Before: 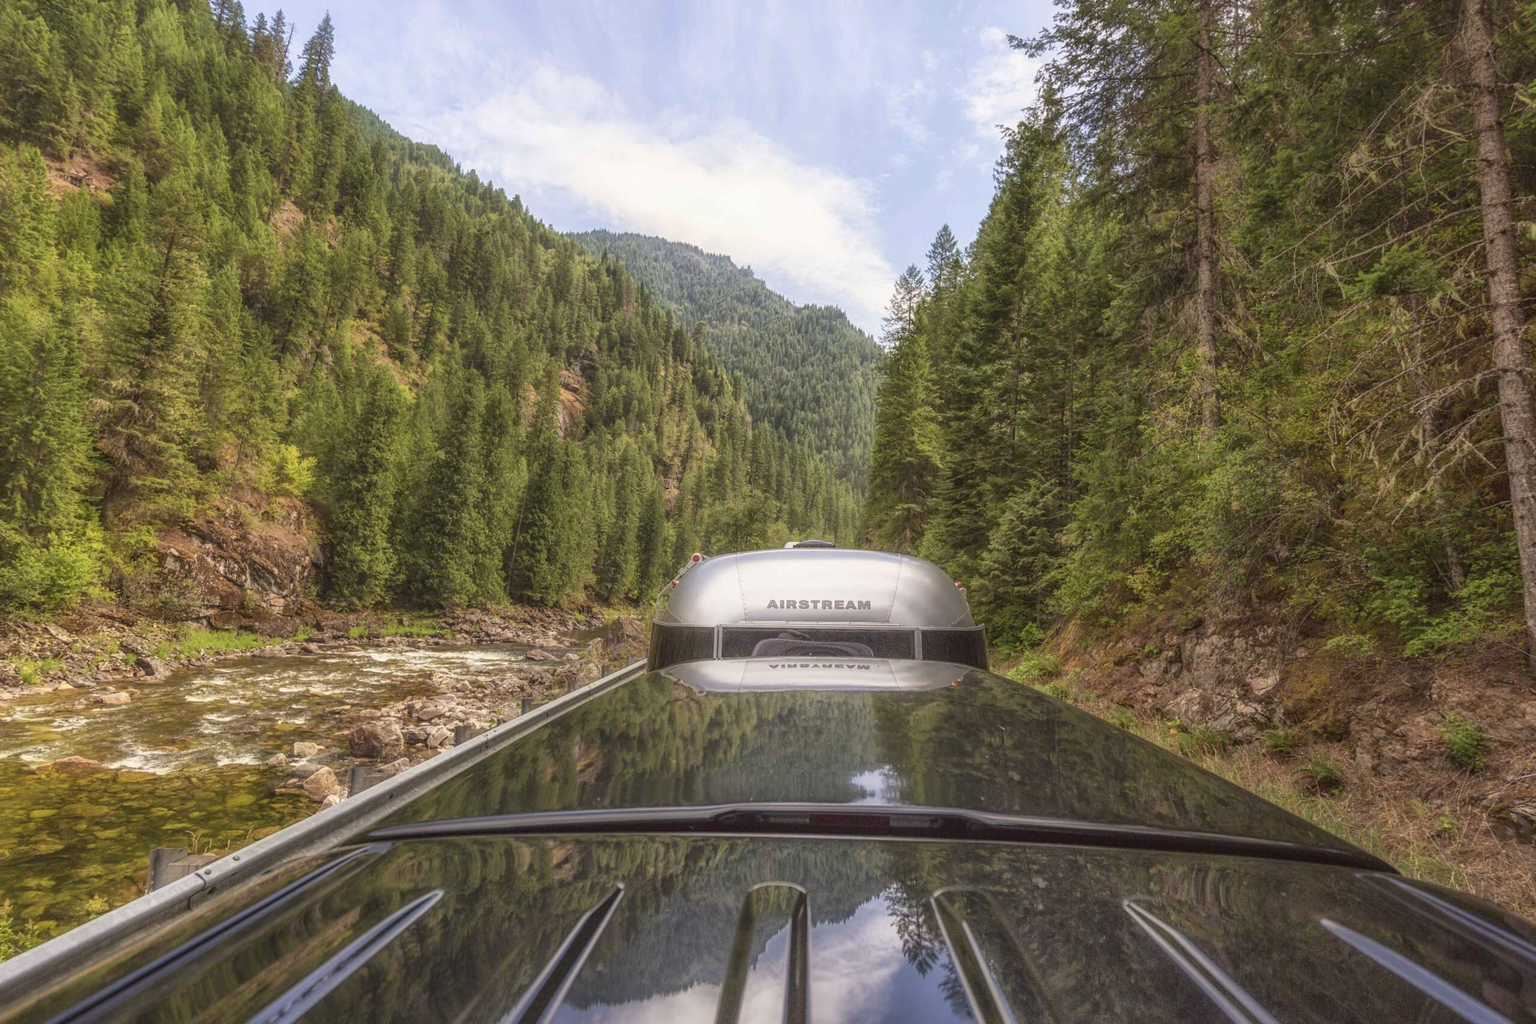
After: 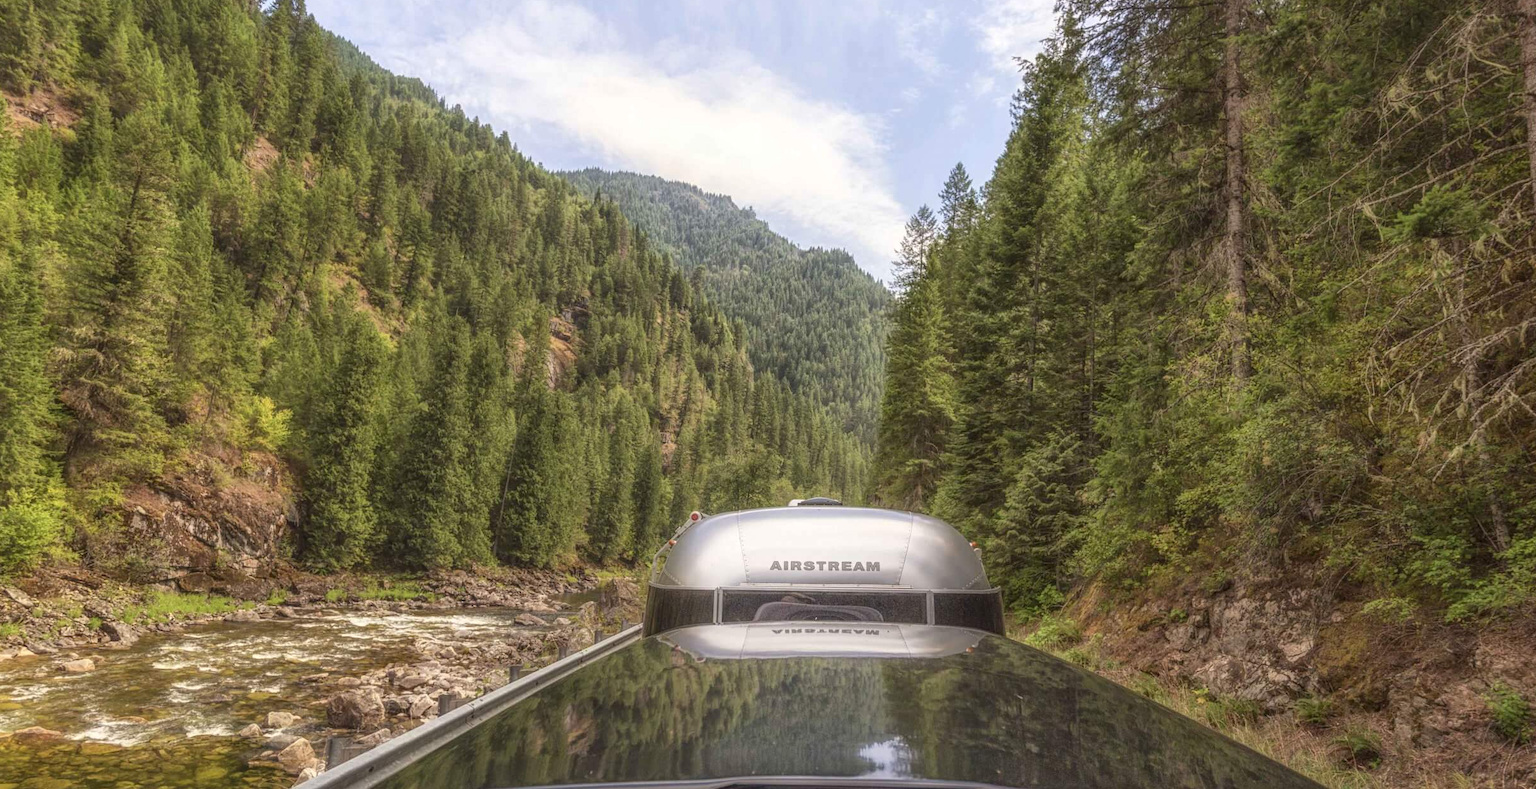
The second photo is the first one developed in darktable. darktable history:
local contrast: highlights 104%, shadows 99%, detail 119%, midtone range 0.2
crop: left 2.723%, top 7.013%, right 2.996%, bottom 20.286%
